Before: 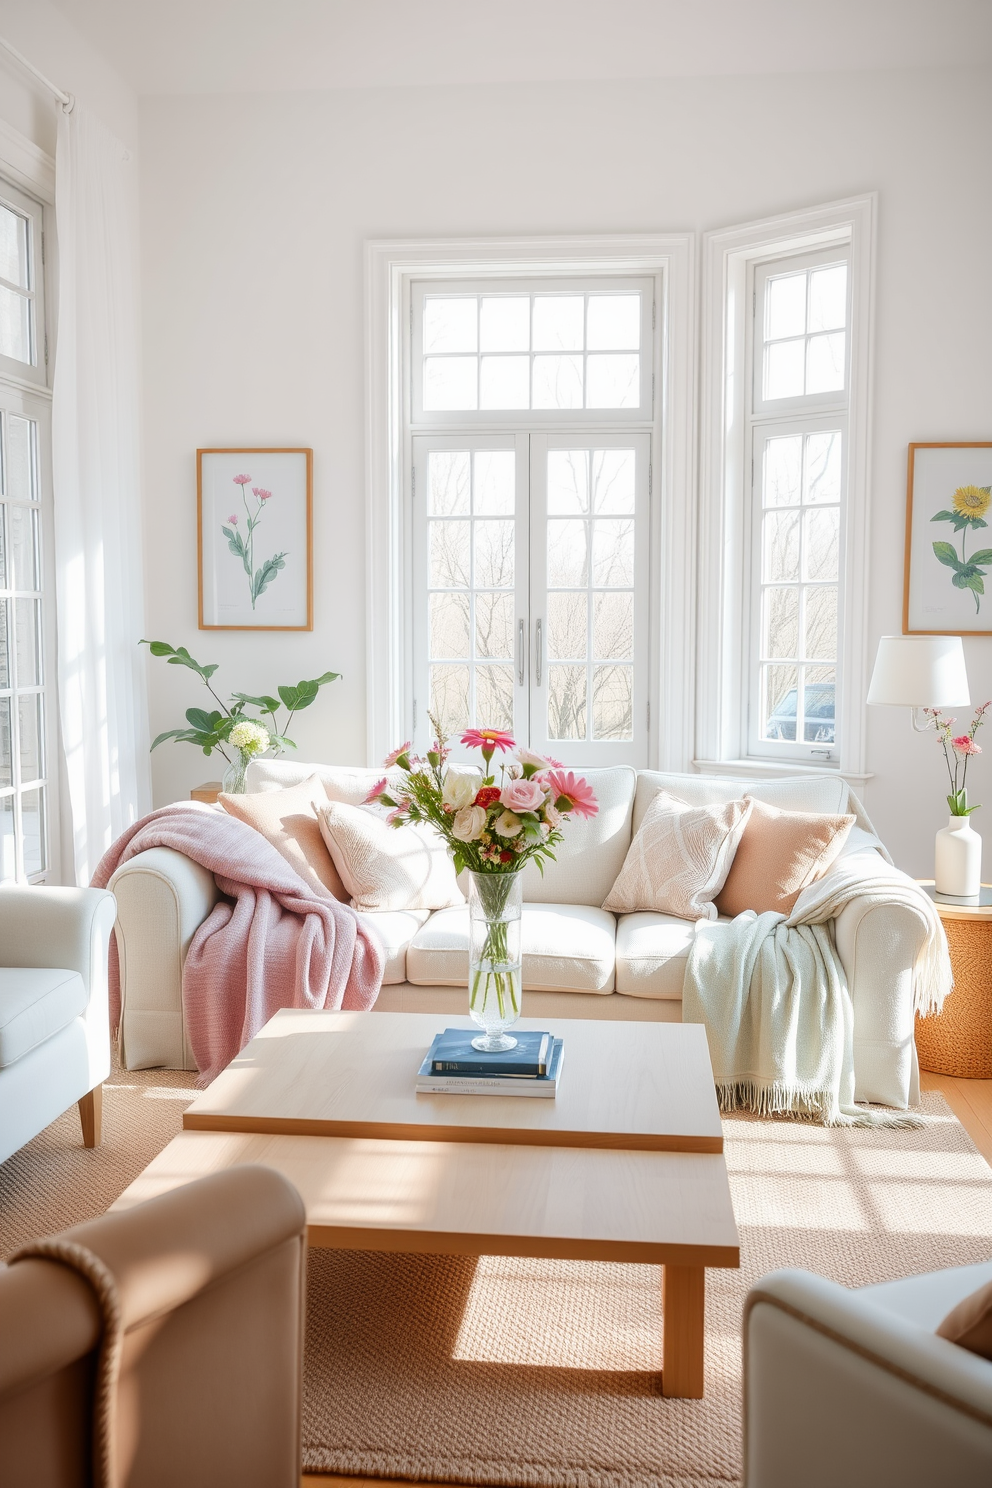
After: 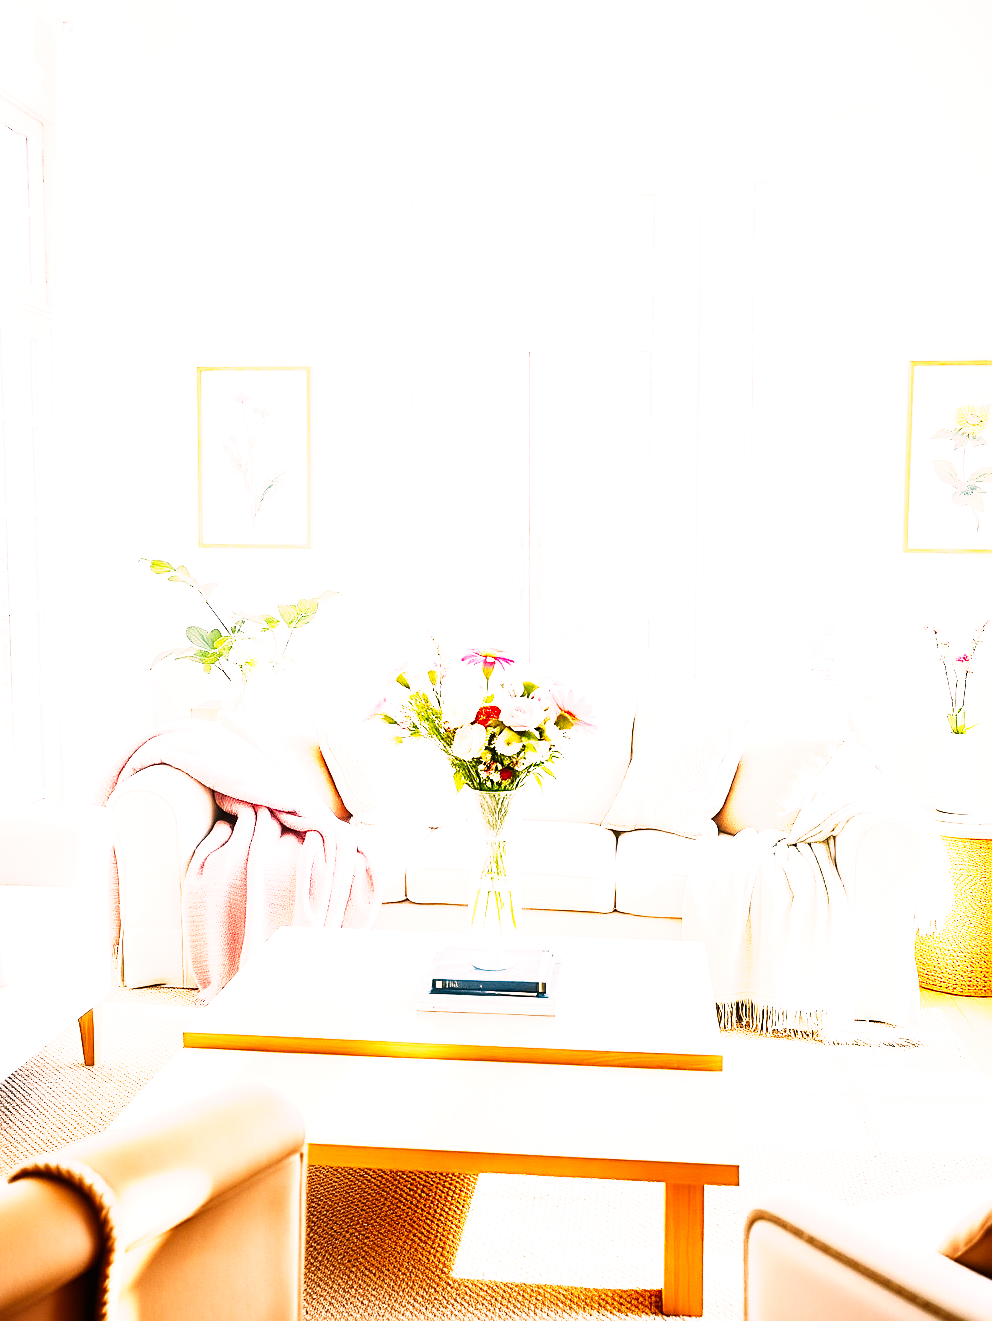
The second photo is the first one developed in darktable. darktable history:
base curve: curves: ch0 [(0, 0) (0.007, 0.004) (0.027, 0.03) (0.046, 0.07) (0.207, 0.54) (0.442, 0.872) (0.673, 0.972) (1, 1)], preserve colors none
sharpen: on, module defaults
crop and rotate: top 5.547%, bottom 5.623%
color correction: highlights a* 12.83, highlights b* 5.42
color balance rgb: shadows lift › chroma 2.575%, shadows lift › hue 192.89°, perceptual saturation grading › global saturation 25.383%, perceptual brilliance grading › highlights 74.279%, perceptual brilliance grading › shadows -29.222%, global vibrance -17.558%, contrast -6.136%
exposure: black level correction 0, exposure 0.693 EV, compensate highlight preservation false
